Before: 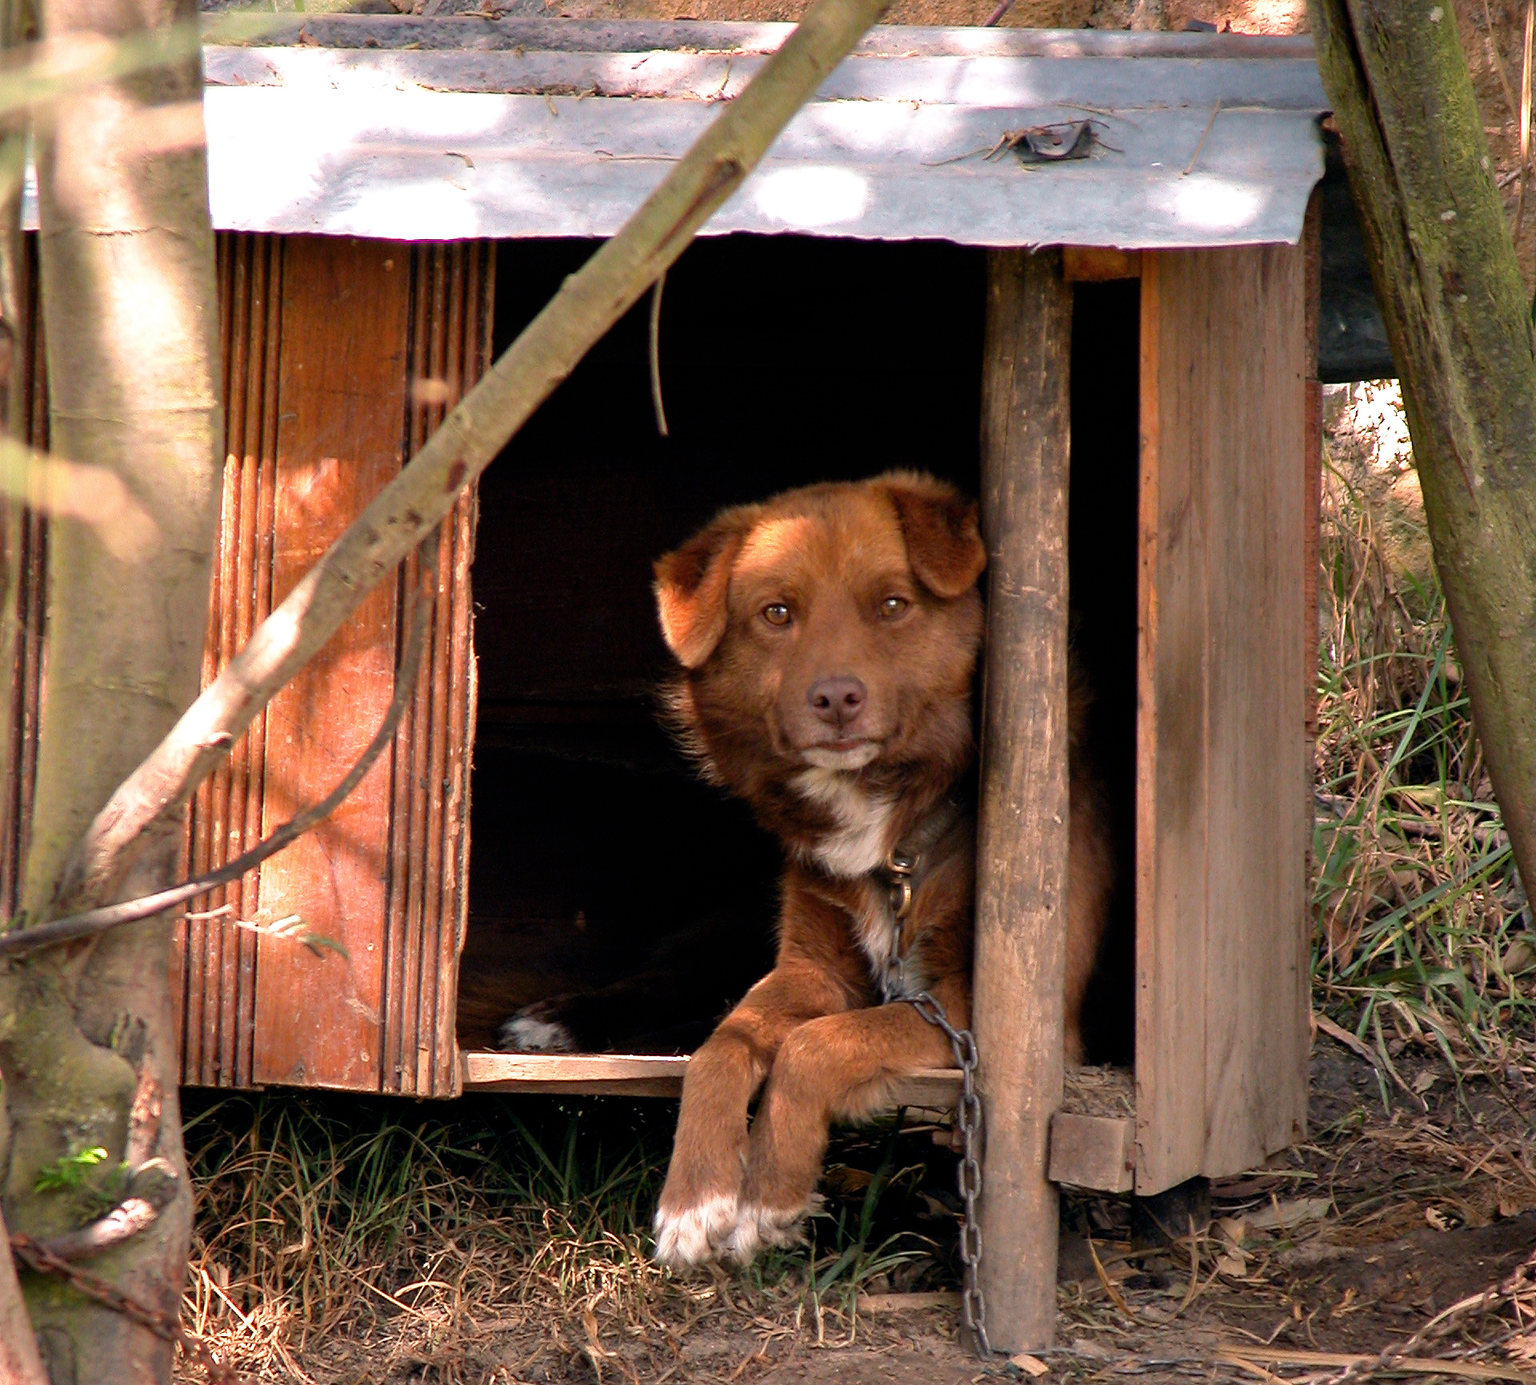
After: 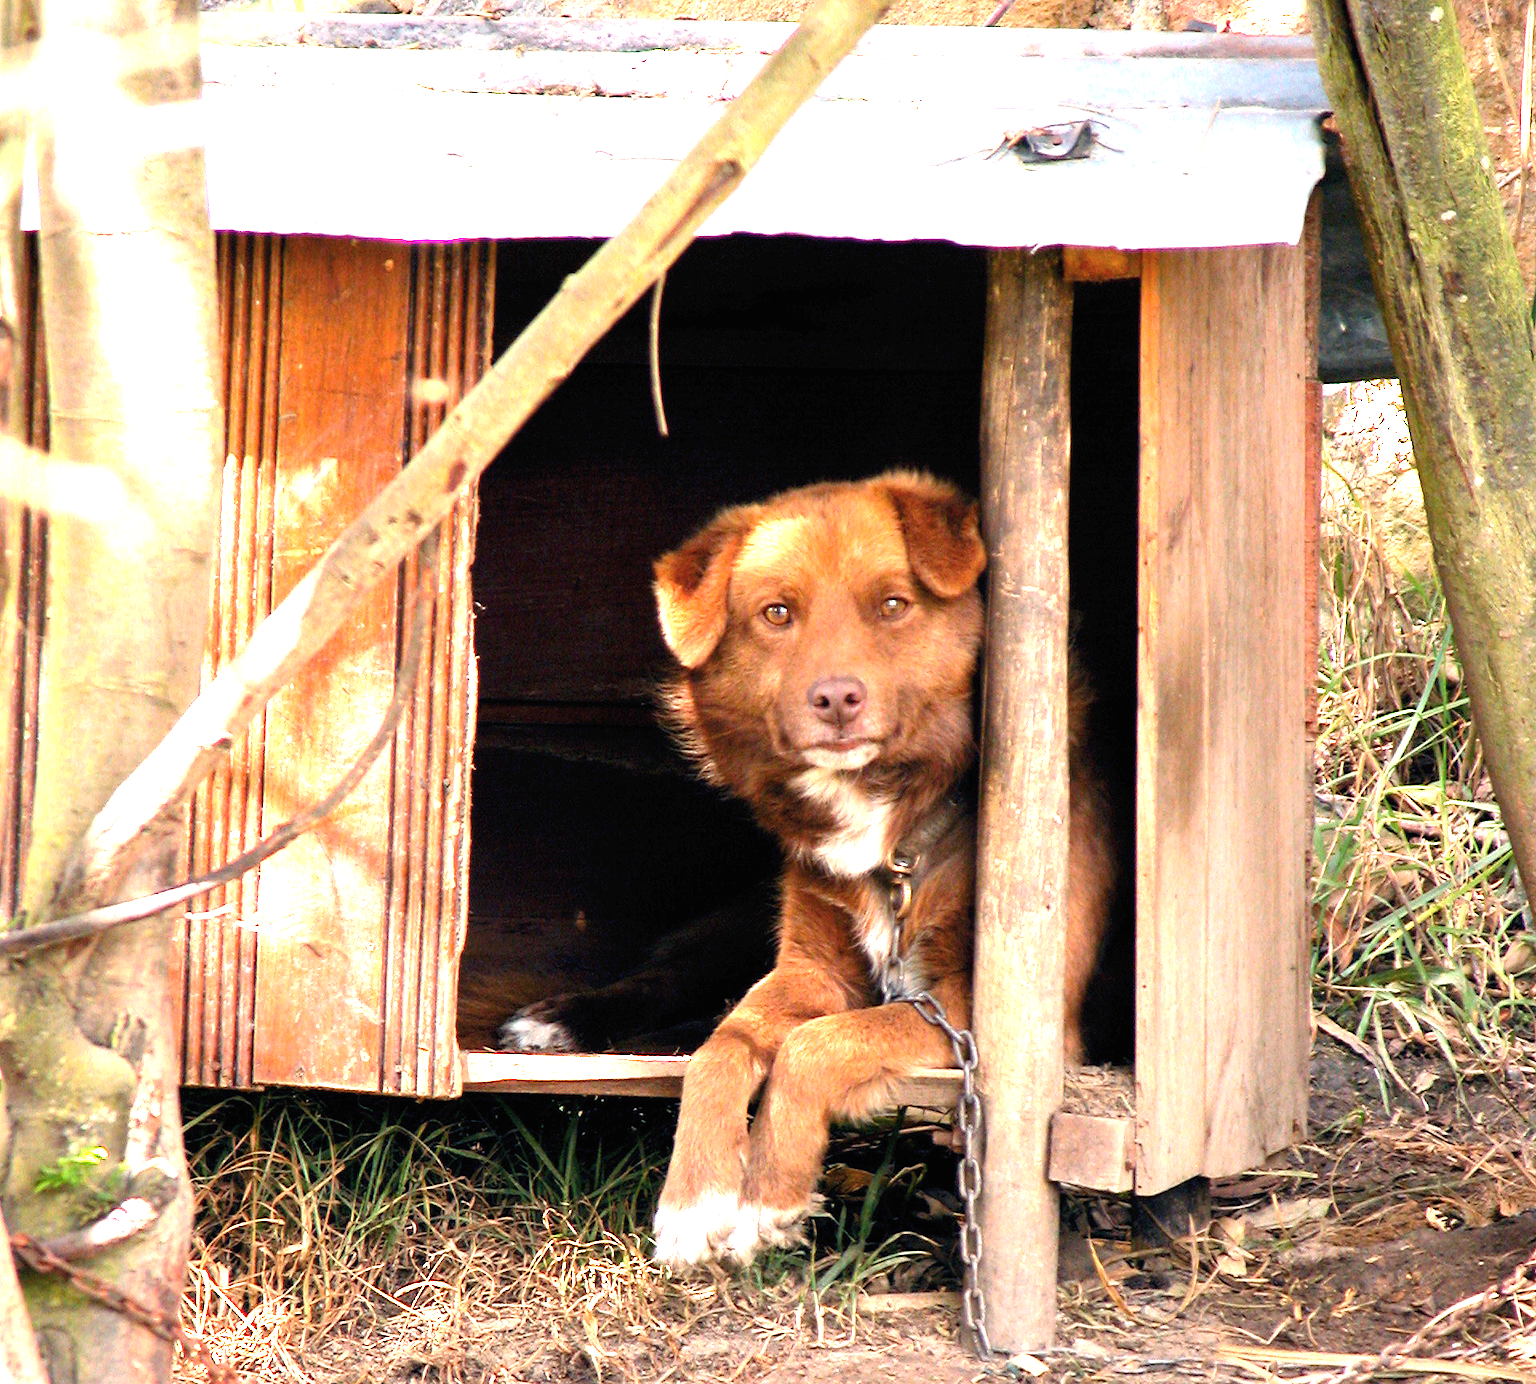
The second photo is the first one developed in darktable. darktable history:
exposure: black level correction 0, exposure 1.621 EV, compensate exposure bias true, compensate highlight preservation false
